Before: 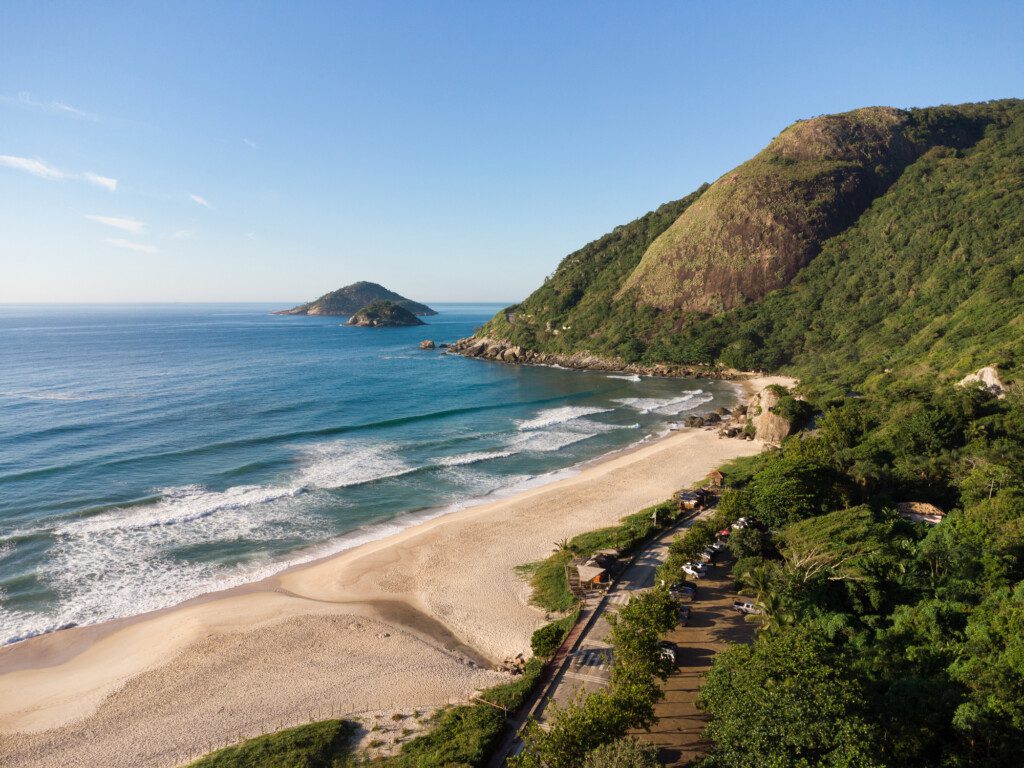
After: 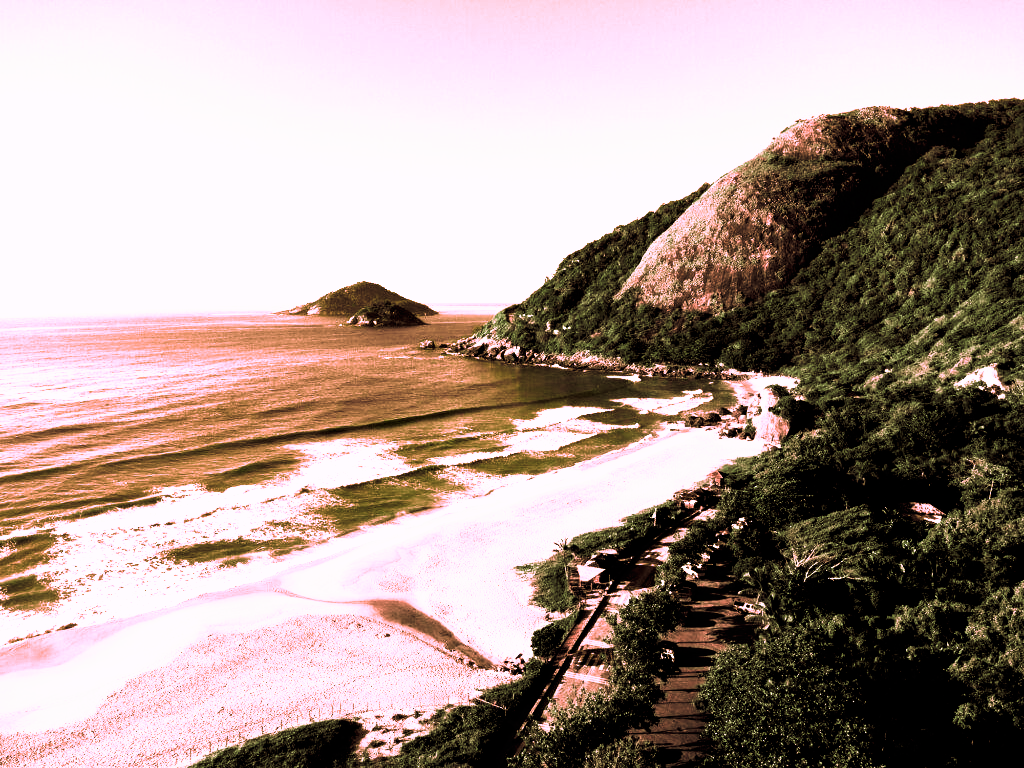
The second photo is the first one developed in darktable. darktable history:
tone curve: curves: ch0 [(0, 0) (0.003, 0) (0.011, 0) (0.025, 0) (0.044, 0.001) (0.069, 0.003) (0.1, 0.003) (0.136, 0.006) (0.177, 0.014) (0.224, 0.056) (0.277, 0.128) (0.335, 0.218) (0.399, 0.346) (0.468, 0.512) (0.543, 0.713) (0.623, 0.898) (0.709, 0.987) (0.801, 0.99) (0.898, 0.99) (1, 1)], preserve colors none
color look up table: target L [83.42, 83.38, 83.38, 83.42, 79.45, 79.45, 83.38, 62.07, 58.29, 55.91, 49.14, 30.39, 0, 200.2, 83.42, 93.49, 83.42, 74.65, 58.31, 53.7, 53.68, 53.55, 44.91, 44.03, 29.05, 26.27, 83.38, 83.35, 74.72, 60.29, 56.6, 55.44, 54.36, 53.03, 36.35, 32.46, 31.77, 30.91, 10.29, 93.52, 83.42, 83.38, 83.42, 83.38, 60.58, 58.3, 57.97, 55.94, 41.21], target a [60.08, 59.99, 59.99, 60.08, 72.61, 72.61, 59.99, 4.405, 10.06, 14.31, 10.14, 5.777, 0, 0, 60.08, 24.02, 60.08, 54.03, 10.69, 16.26, 15.3, 14.81, 9.113, 10.27, 7.793, 6.743, 59.99, 58.67, 54.93, 6.78, 13.96, 15.61, 15.76, 15.19, 7.06, 6.115, 6.692, 6.324, 4.274, 24.1, 60.08, 59.99, 60.08, 59.99, 6.576, 10.66, 10.23, 14.4, 8.433], target b [-29.57, -29.13, -29.13, -29.57, -19.48, -19.48, -29.13, 5.67, 11.52, 13.16, 13.21, 8.62, 0, 0, -29.57, -11.78, -29.57, 11.41, 11.56, 13.8, 14.39, 13.76, 11.08, 12.39, 8.804, 5.923, -29.13, -12.95, -0.076, 8.952, 12.14, 13.1, 13.93, 13.99, 9.376, 9.358, 10.45, 9.352, 1.624, -12.23, -29.57, -29.13, -29.57, -29.13, 8.024, 11.72, 11.73, 13.56, 10.78], num patches 49
